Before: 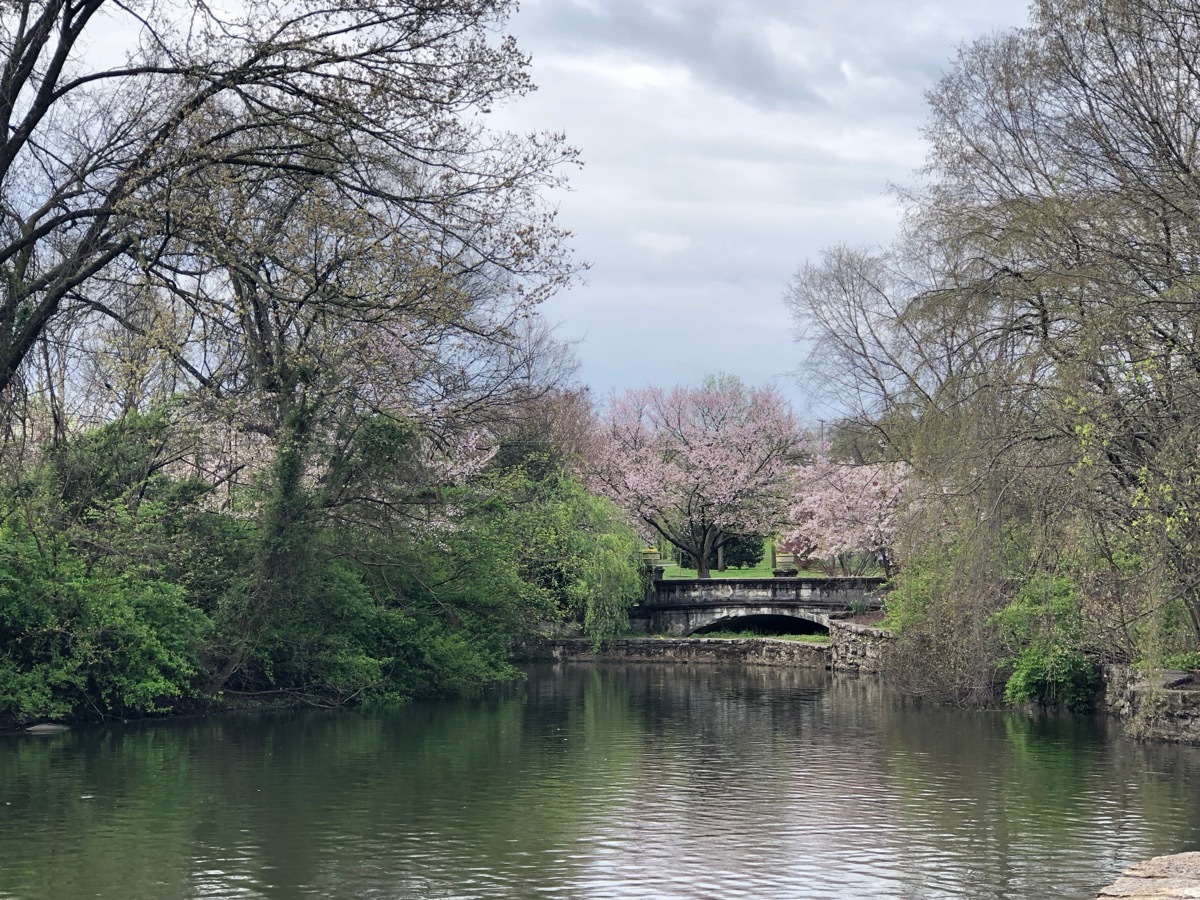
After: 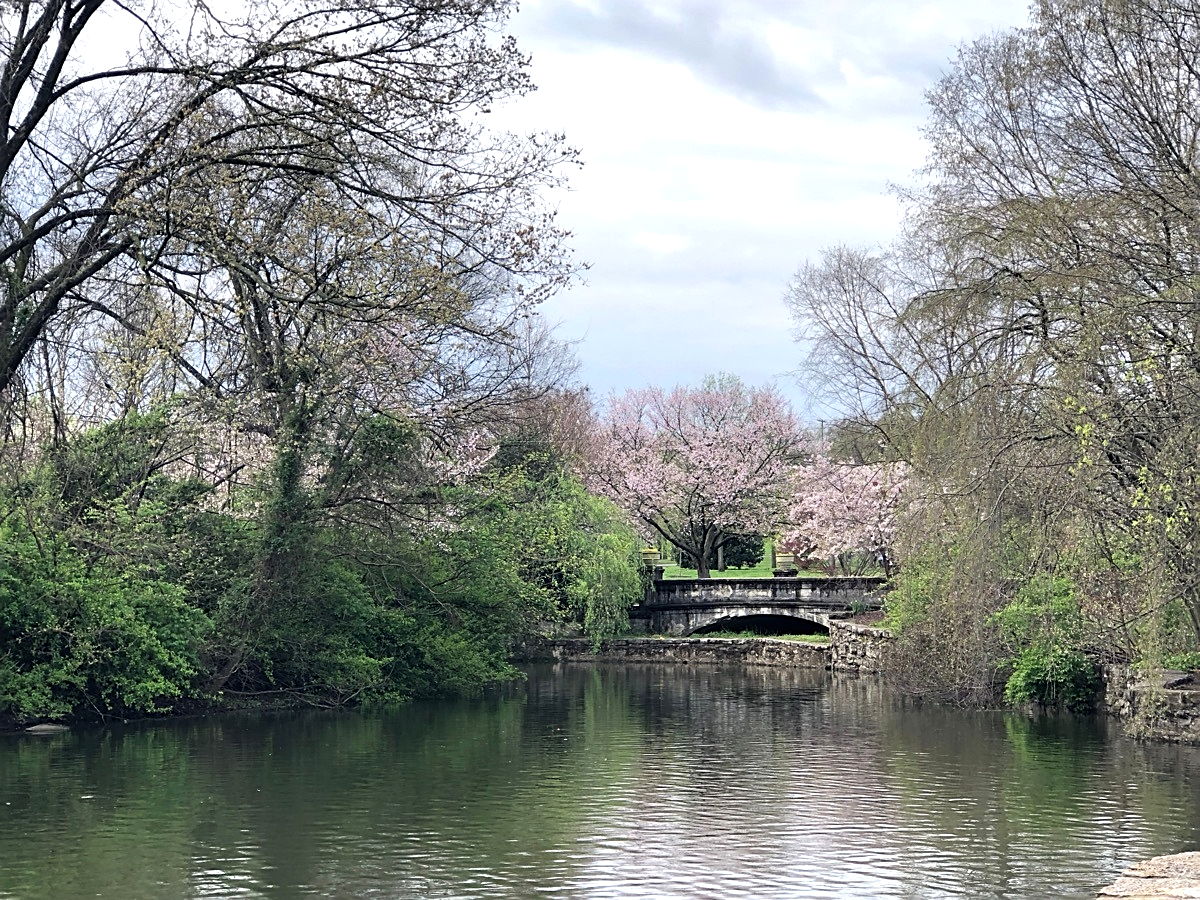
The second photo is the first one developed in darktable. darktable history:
tone equalizer: -8 EV -0.444 EV, -7 EV -0.381 EV, -6 EV -0.364 EV, -5 EV -0.239 EV, -3 EV 0.207 EV, -2 EV 0.358 EV, -1 EV 0.37 EV, +0 EV 0.409 EV
sharpen: on, module defaults
